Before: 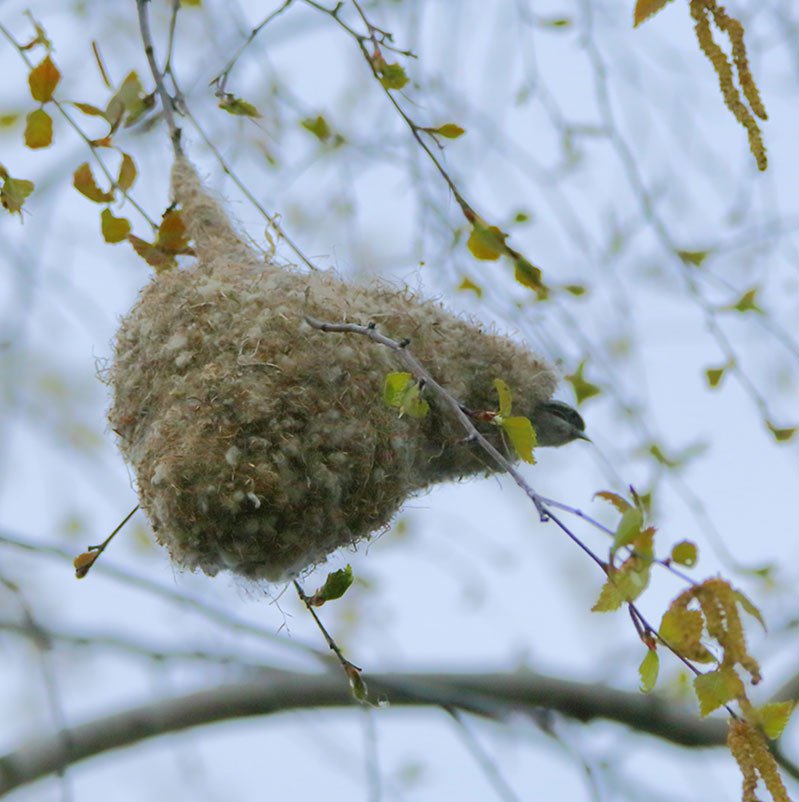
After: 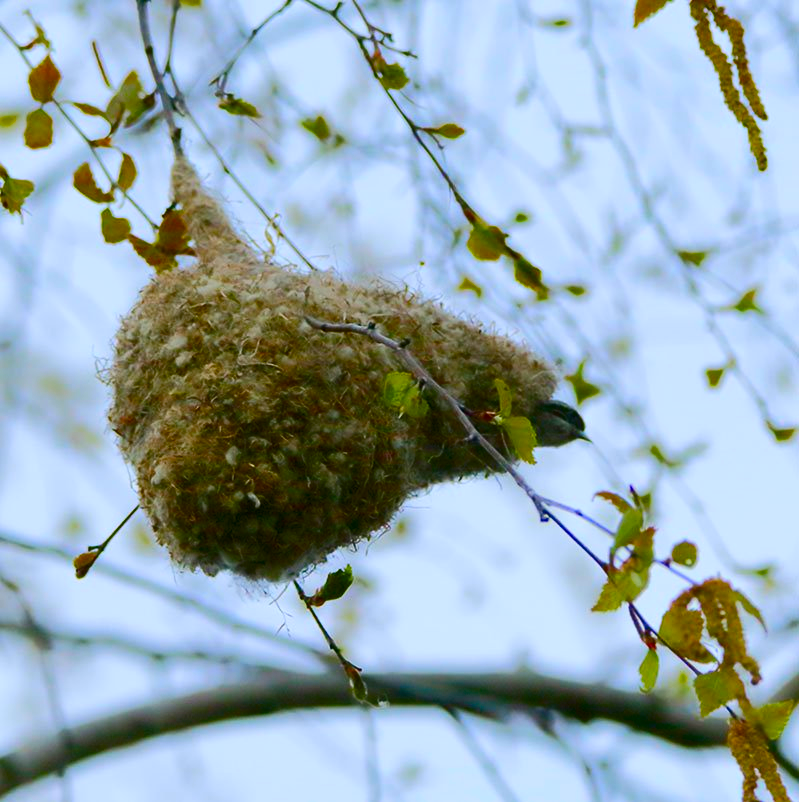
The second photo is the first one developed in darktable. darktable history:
contrast brightness saturation: contrast 0.213, brightness -0.104, saturation 0.214
color balance rgb: linear chroma grading › global chroma 9.016%, perceptual saturation grading › global saturation 34.82%, perceptual saturation grading › highlights -29.809%, perceptual saturation grading › shadows 35.294%, global vibrance 20%
